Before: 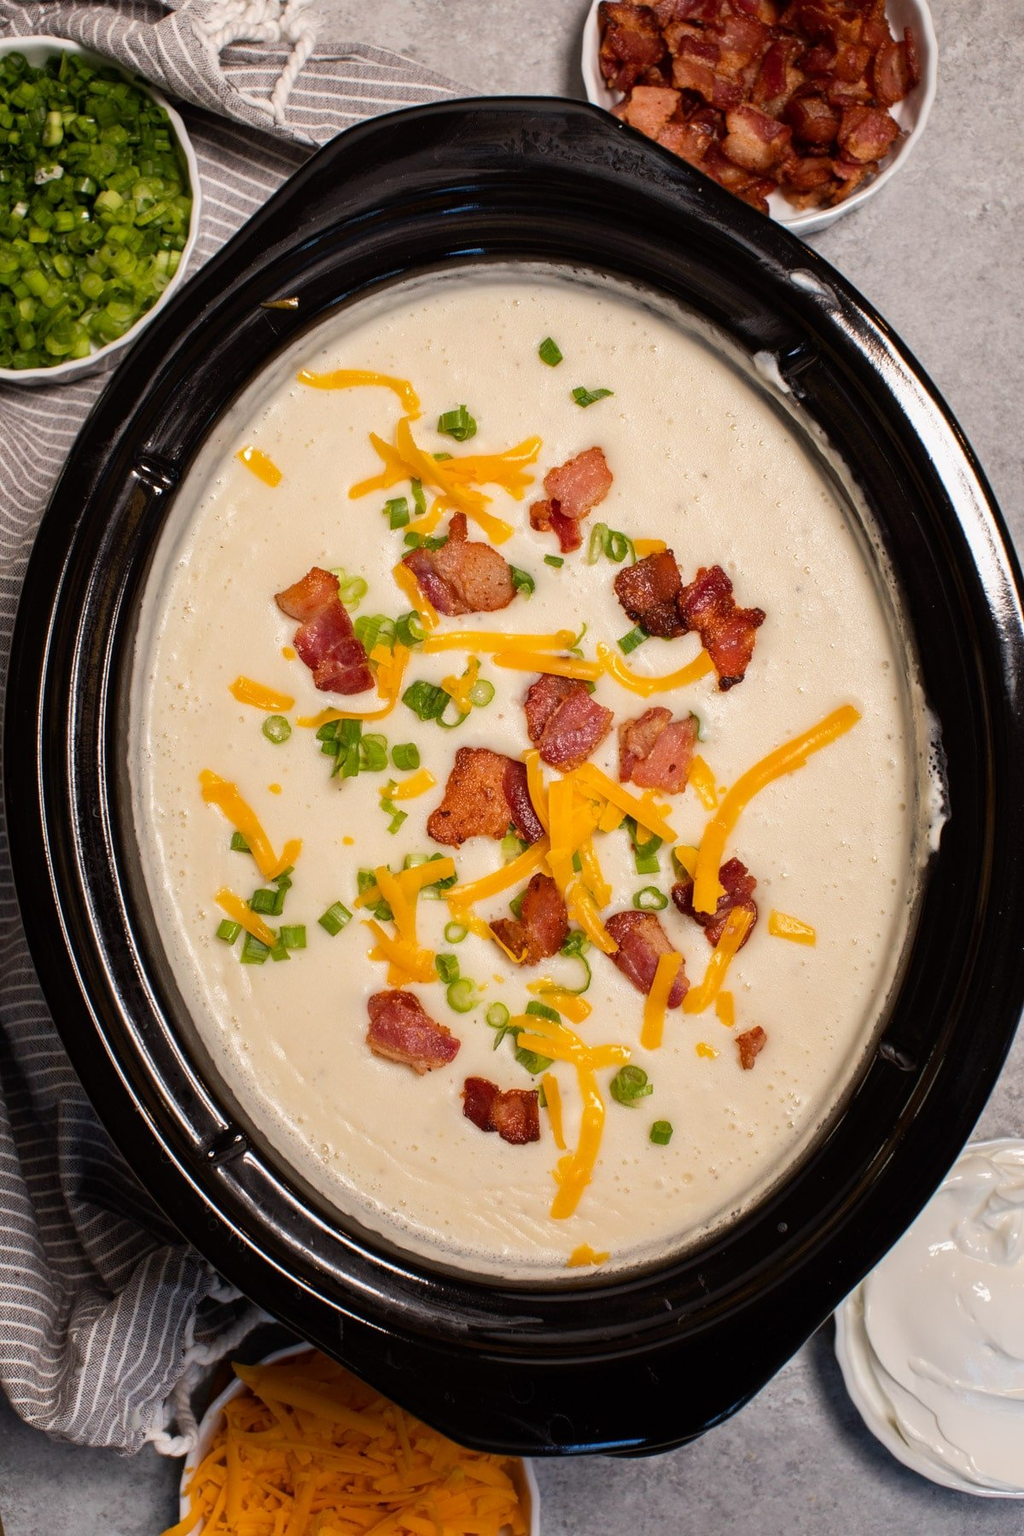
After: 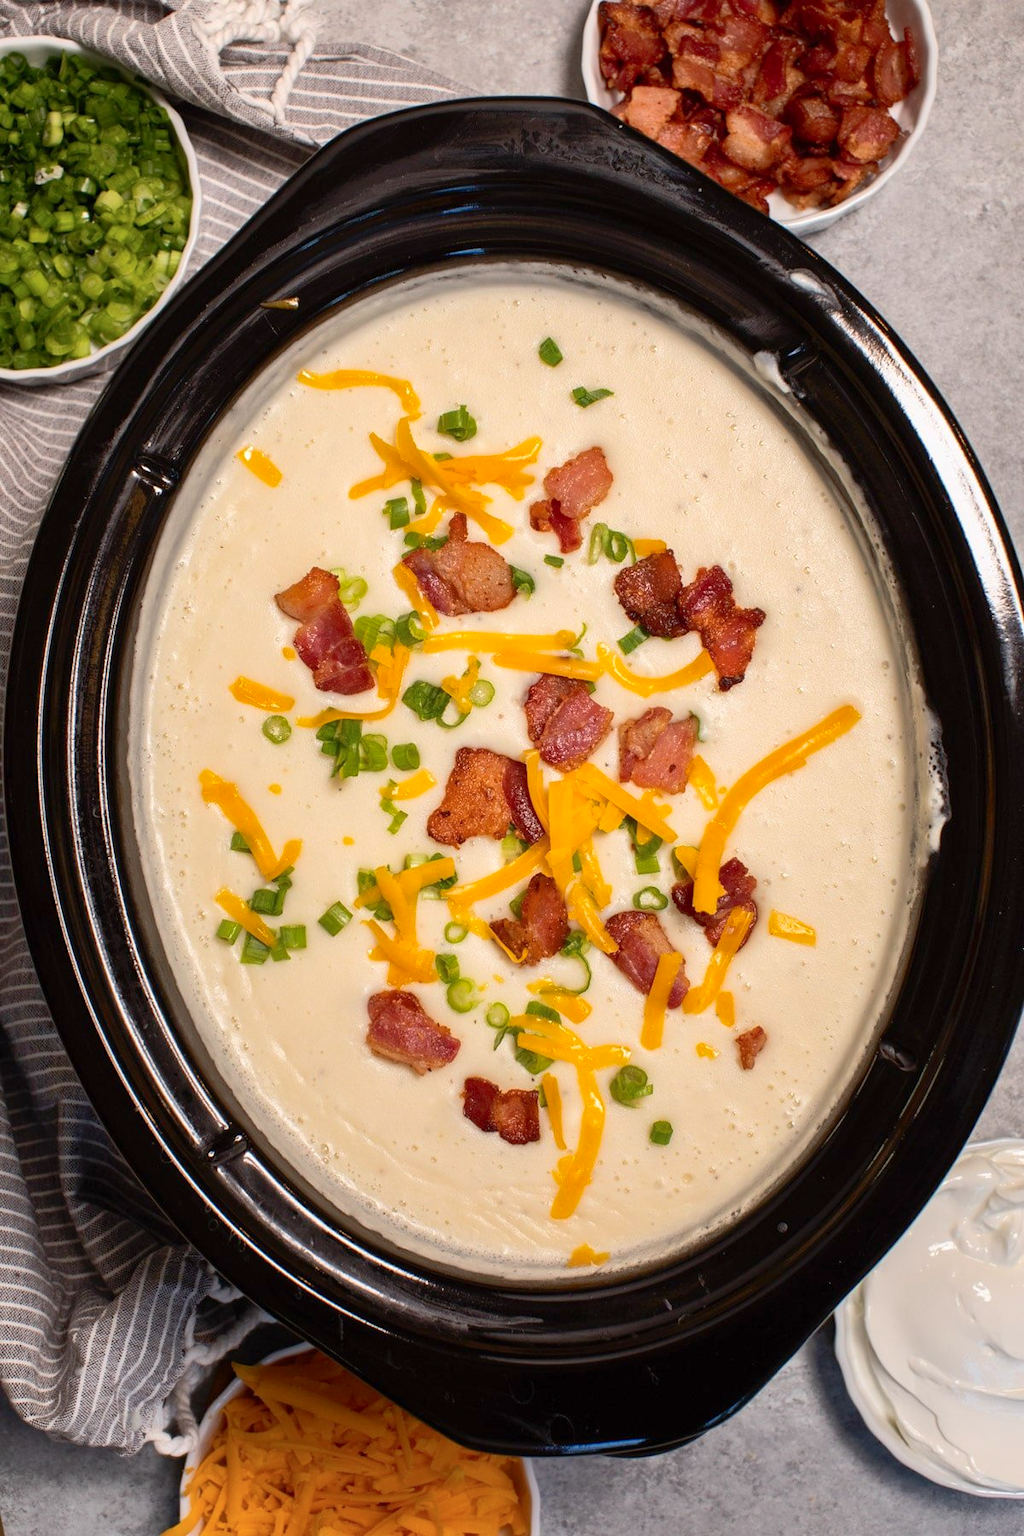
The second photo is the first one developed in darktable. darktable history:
contrast brightness saturation: contrast 0.236, brightness 0.086
shadows and highlights: on, module defaults
